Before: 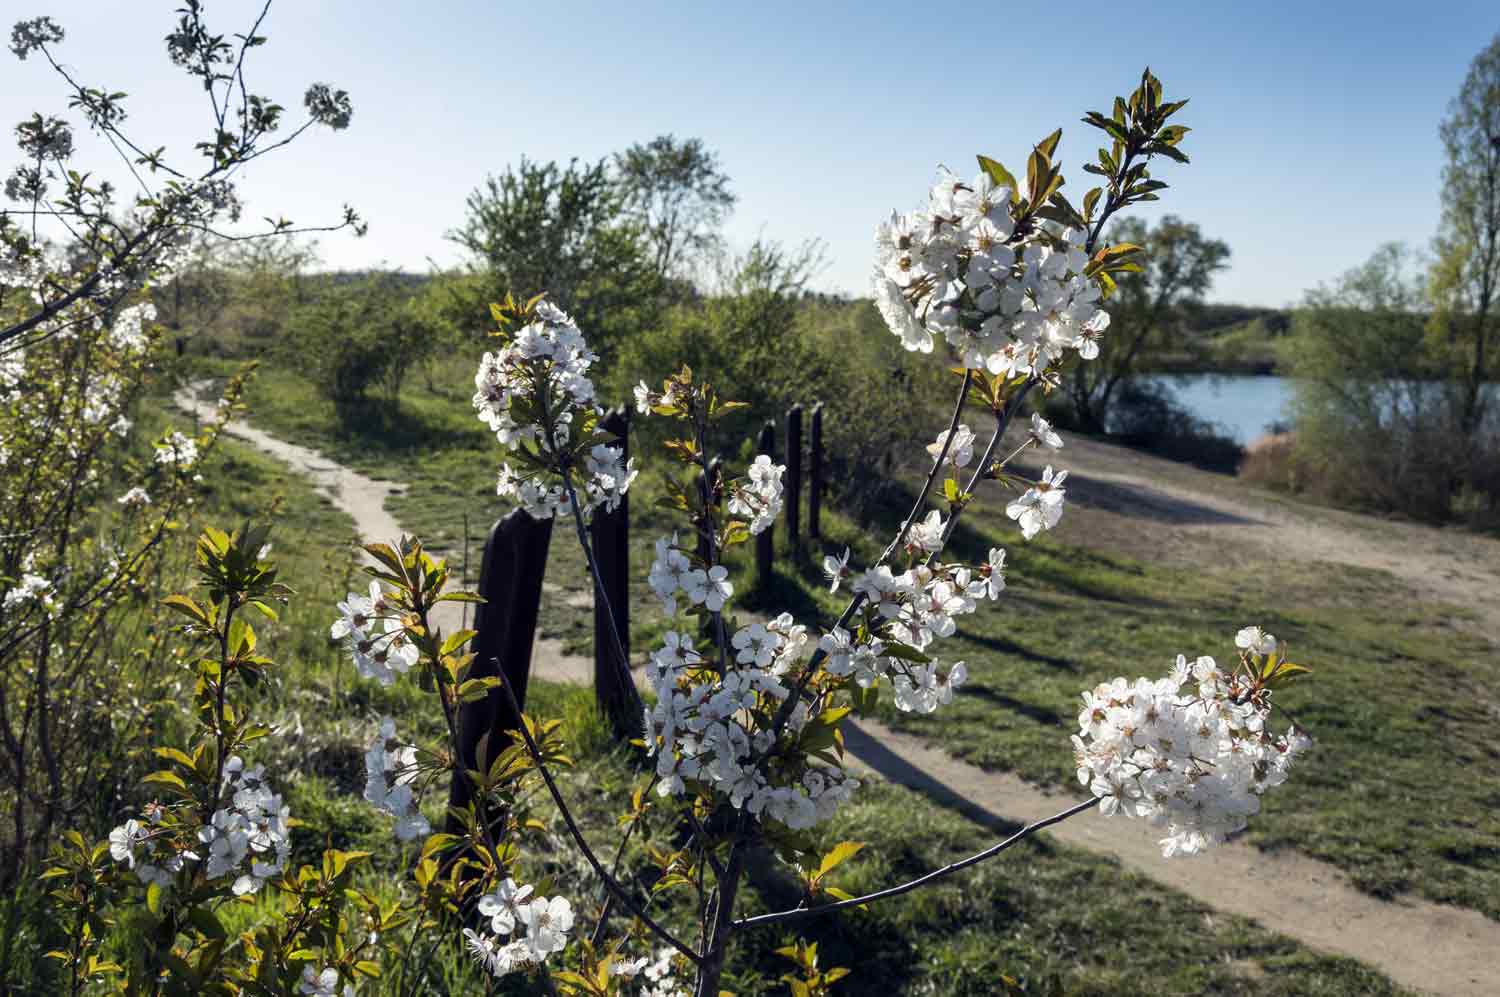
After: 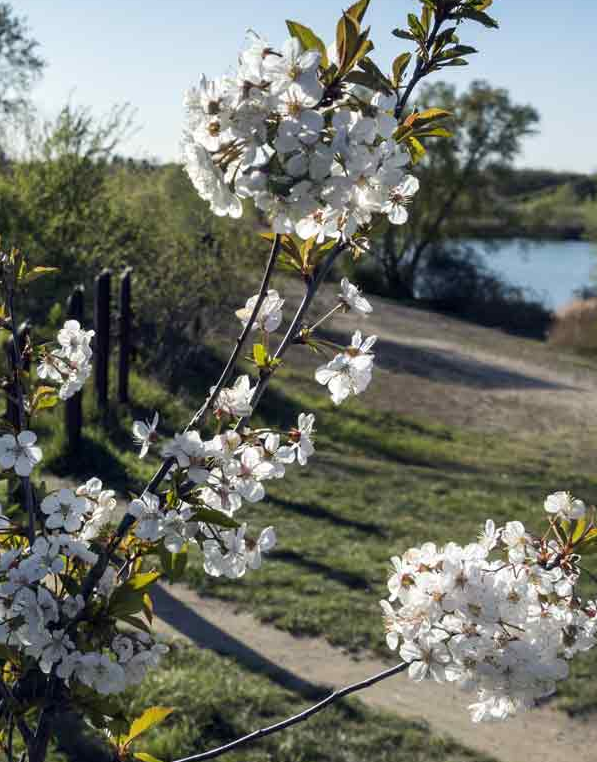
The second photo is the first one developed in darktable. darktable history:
crop: left 46.09%, top 13.55%, right 14.048%, bottom 10.003%
